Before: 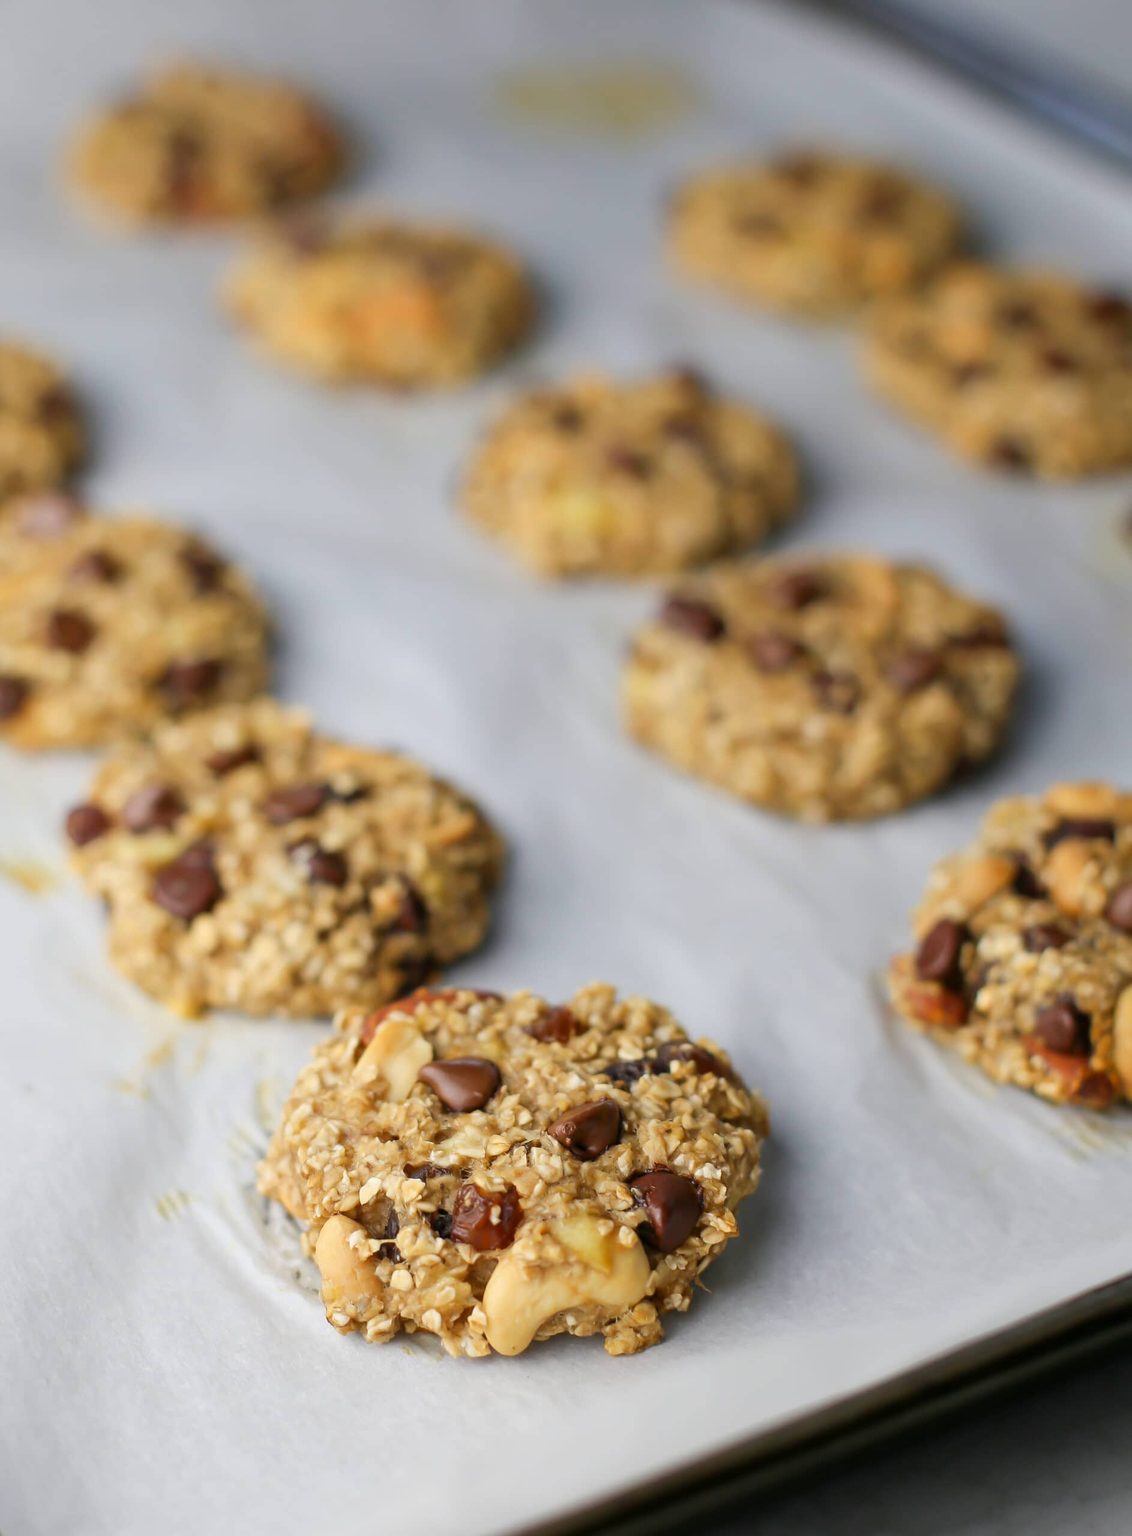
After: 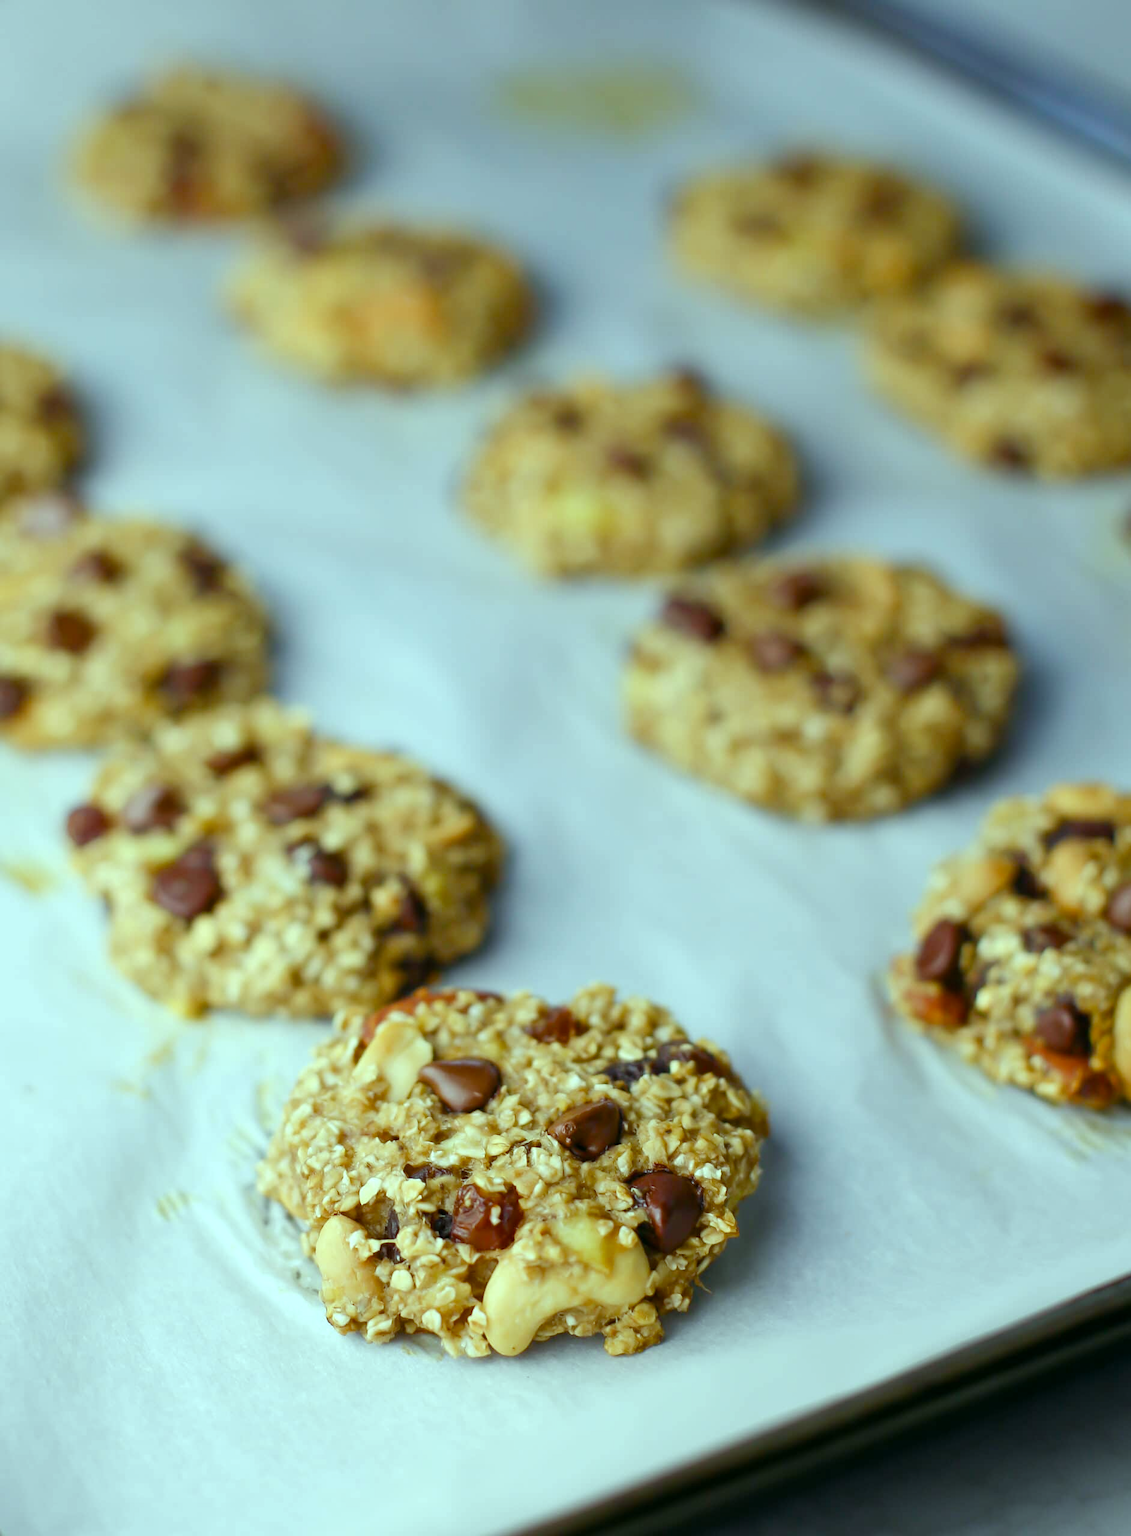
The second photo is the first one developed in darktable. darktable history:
color balance: mode lift, gamma, gain (sRGB), lift [0.997, 0.979, 1.021, 1.011], gamma [1, 1.084, 0.916, 0.998], gain [1, 0.87, 1.13, 1.101], contrast 4.55%, contrast fulcrum 38.24%, output saturation 104.09%
color balance rgb: perceptual saturation grading › global saturation 20%, perceptual saturation grading › highlights -25%, perceptual saturation grading › shadows 25%
